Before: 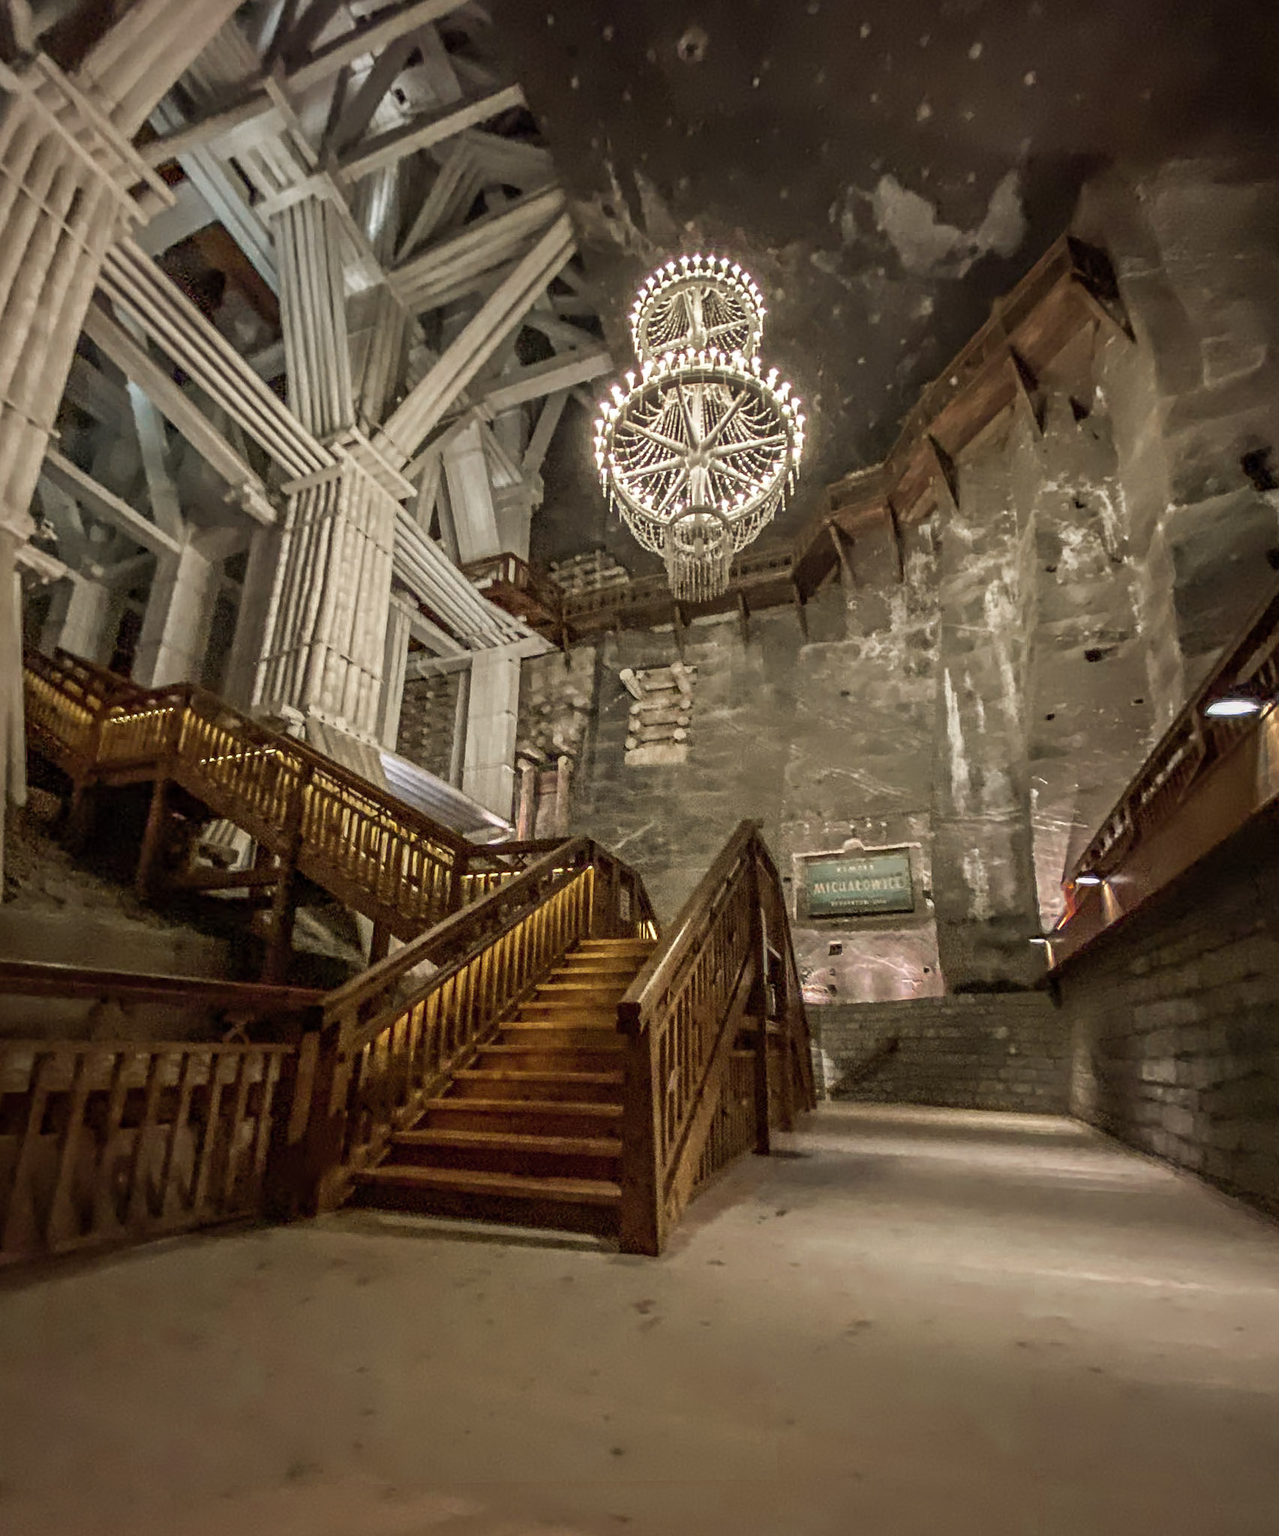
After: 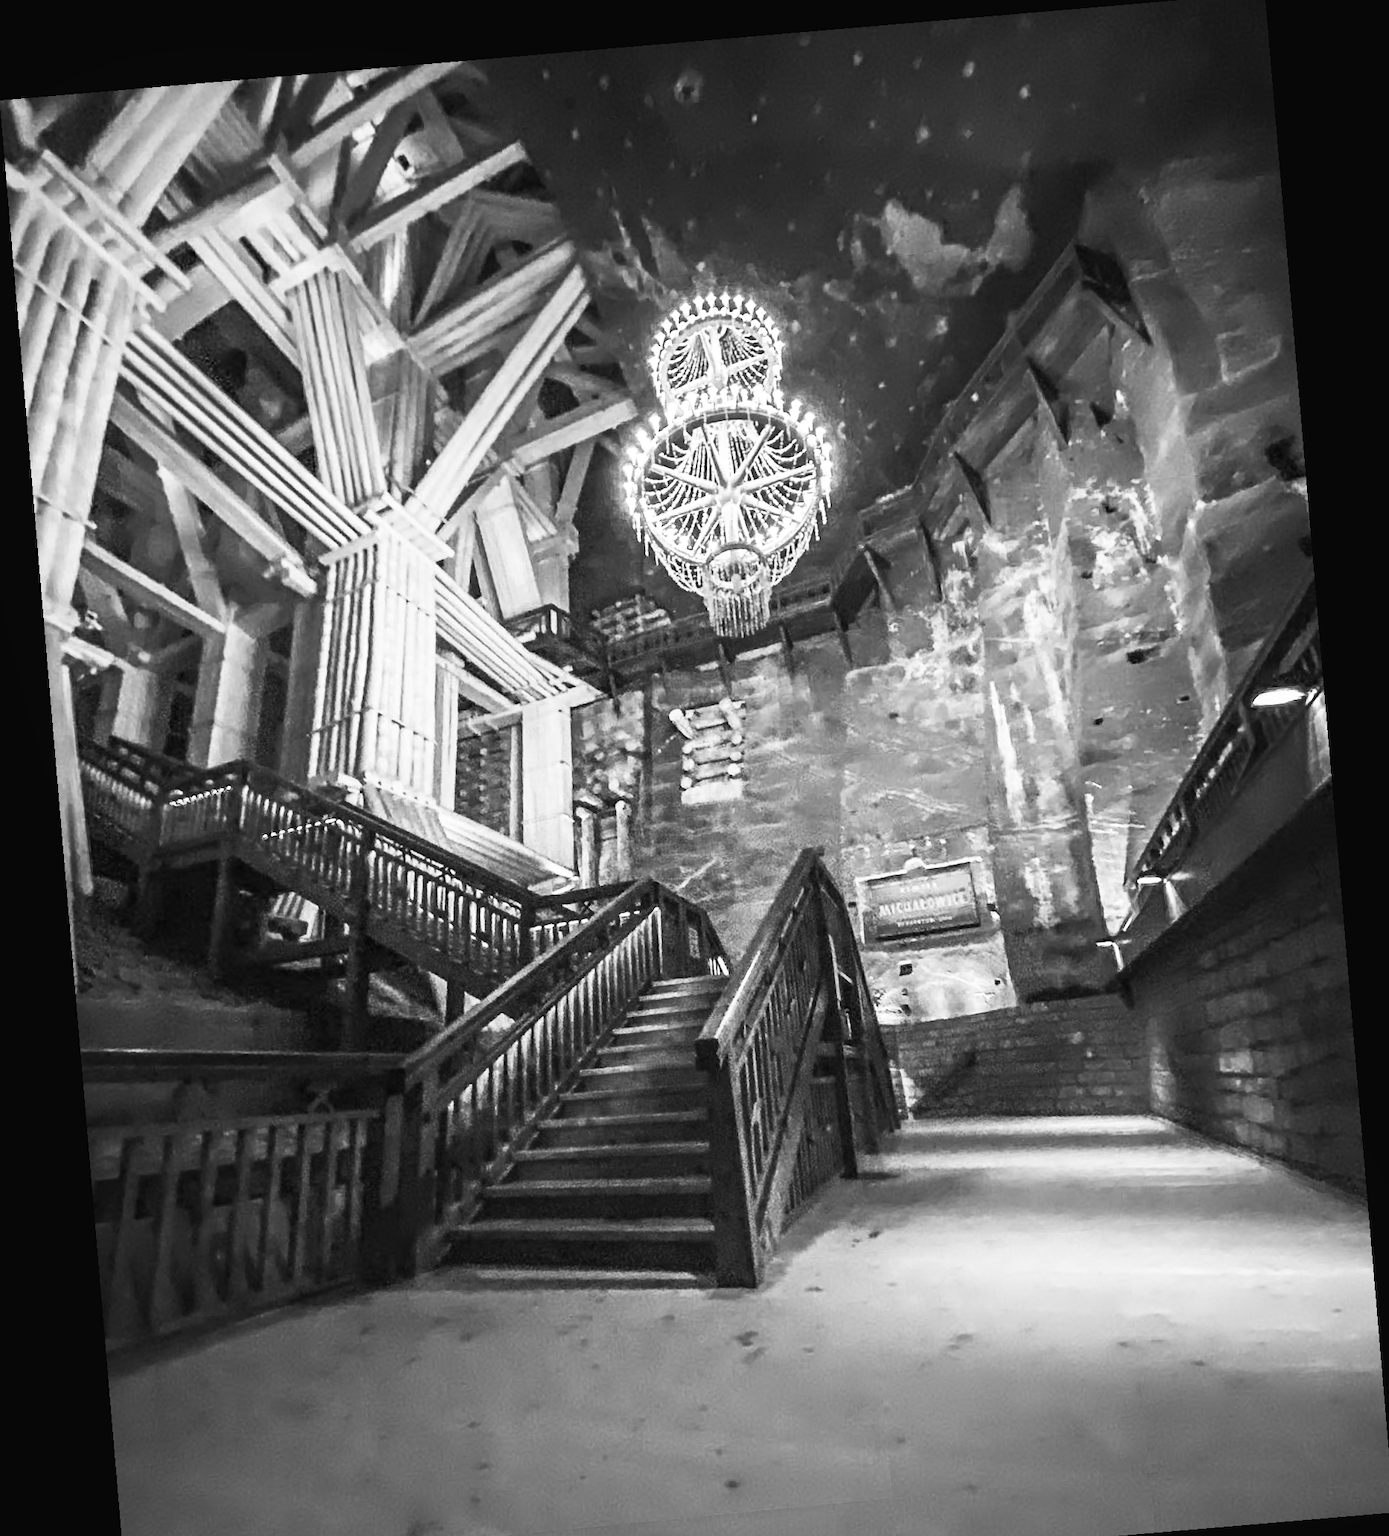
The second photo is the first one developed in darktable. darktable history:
color balance: mode lift, gamma, gain (sRGB), lift [1, 0.99, 1.01, 0.992], gamma [1, 1.037, 0.974, 0.963]
shadows and highlights: shadows -24.28, highlights 49.77, soften with gaussian
crop: top 0.448%, right 0.264%, bottom 5.045%
contrast brightness saturation: contrast 0.53, brightness 0.47, saturation -1
rotate and perspective: rotation -4.86°, automatic cropping off
tone equalizer: on, module defaults
color zones: curves: ch0 [(0.002, 0.593) (0.143, 0.417) (0.285, 0.541) (0.455, 0.289) (0.608, 0.327) (0.727, 0.283) (0.869, 0.571) (1, 0.603)]; ch1 [(0, 0) (0.143, 0) (0.286, 0) (0.429, 0) (0.571, 0) (0.714, 0) (0.857, 0)]
